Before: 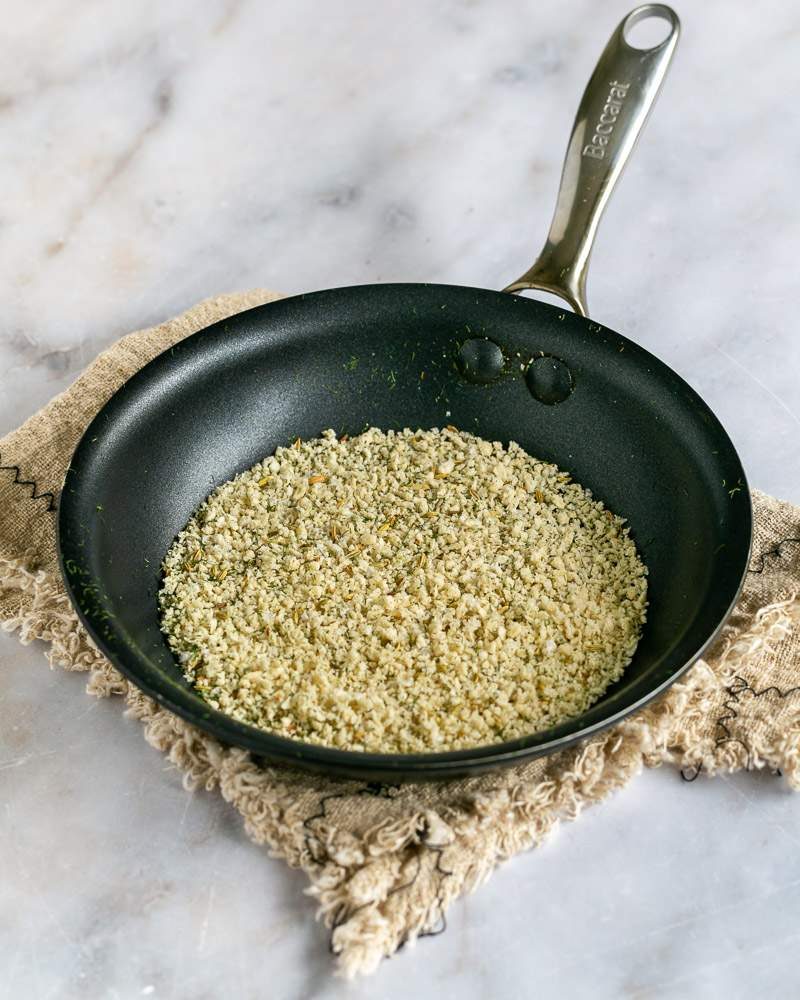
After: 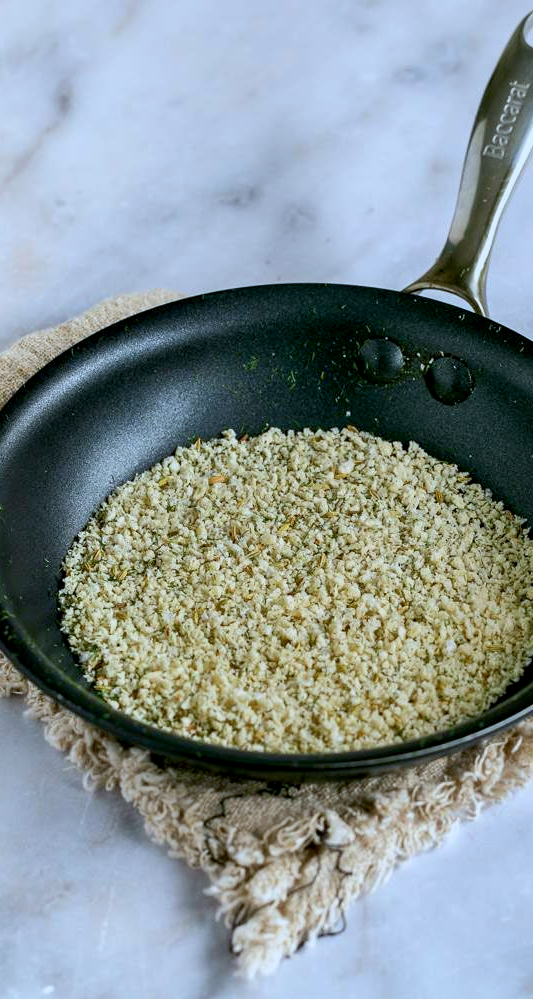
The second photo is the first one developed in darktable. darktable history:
crop and rotate: left 12.515%, right 20.761%
exposure: black level correction 0.006, exposure -0.221 EV, compensate highlight preservation false
color calibration: x 0.381, y 0.391, temperature 4088.6 K
tone equalizer: edges refinement/feathering 500, mask exposure compensation -1.57 EV, preserve details no
